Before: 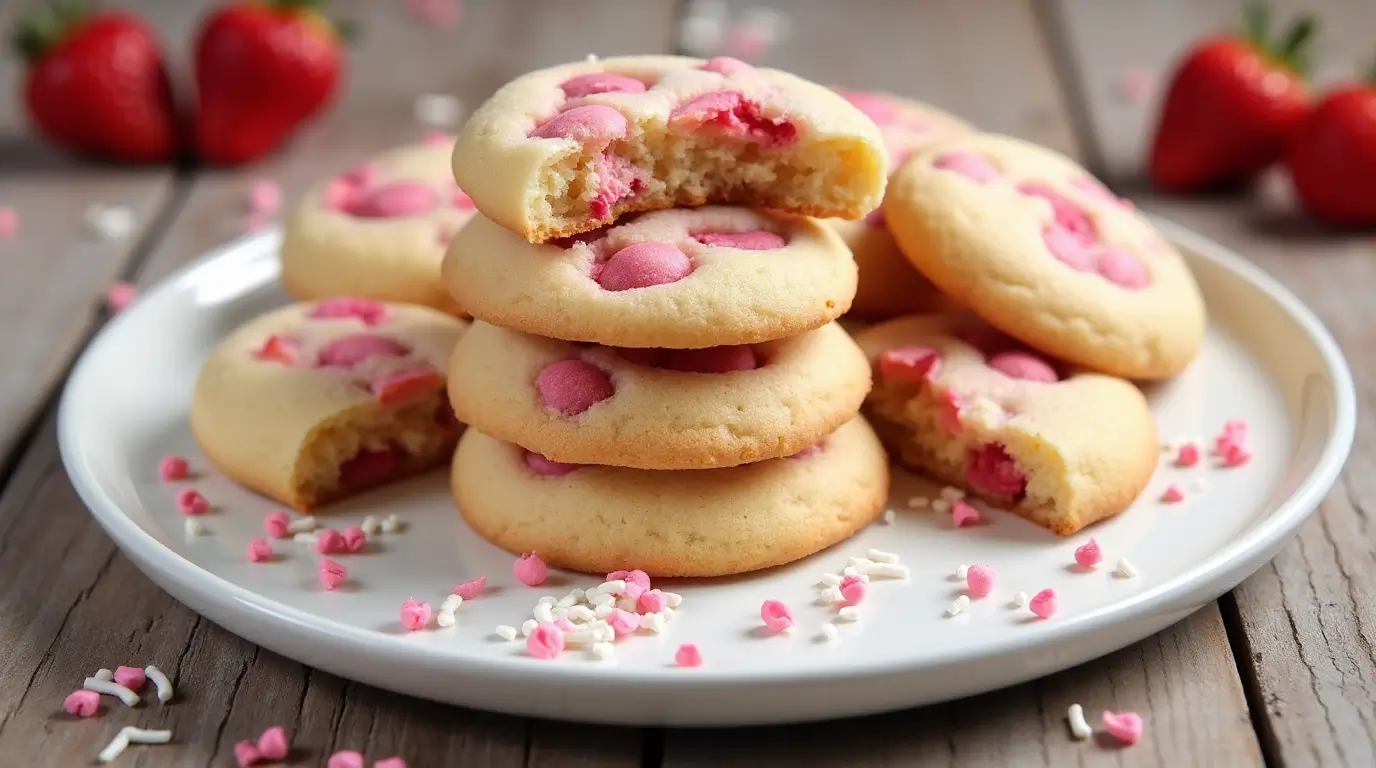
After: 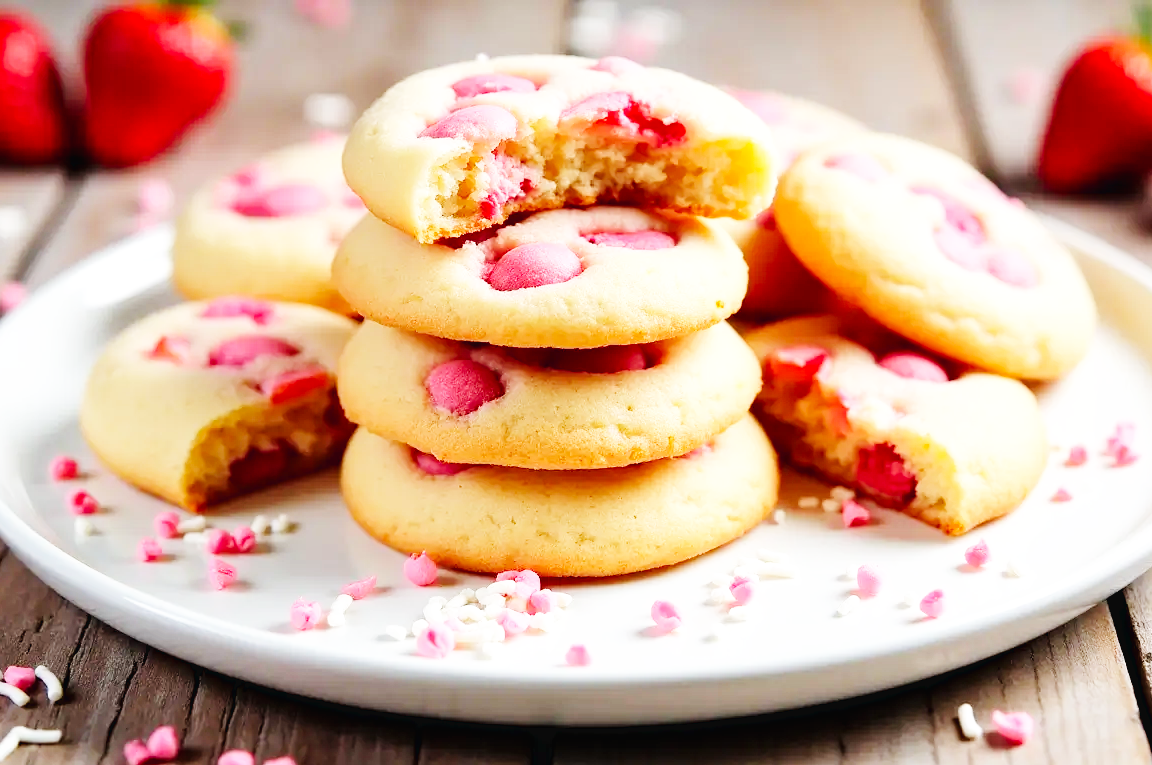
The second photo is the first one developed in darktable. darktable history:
haze removal: compatibility mode true, adaptive false
base curve: curves: ch0 [(0, 0.003) (0.001, 0.002) (0.006, 0.004) (0.02, 0.022) (0.048, 0.086) (0.094, 0.234) (0.162, 0.431) (0.258, 0.629) (0.385, 0.8) (0.548, 0.918) (0.751, 0.988) (1, 1)], preserve colors none
crop: left 8.026%, right 7.374%
